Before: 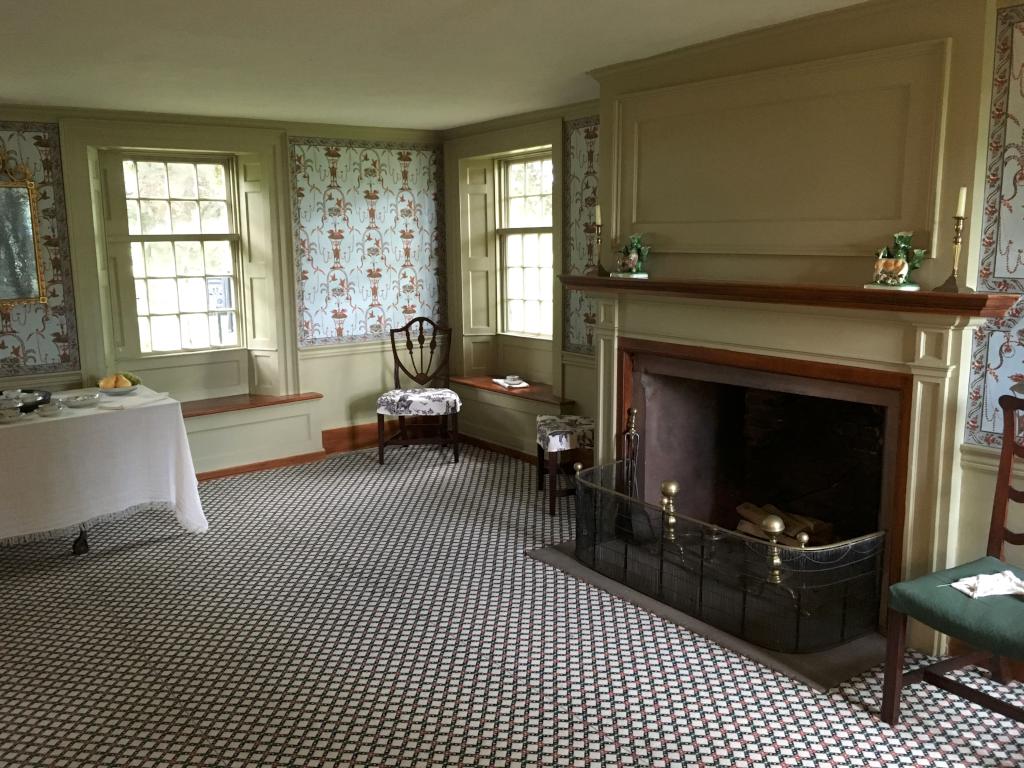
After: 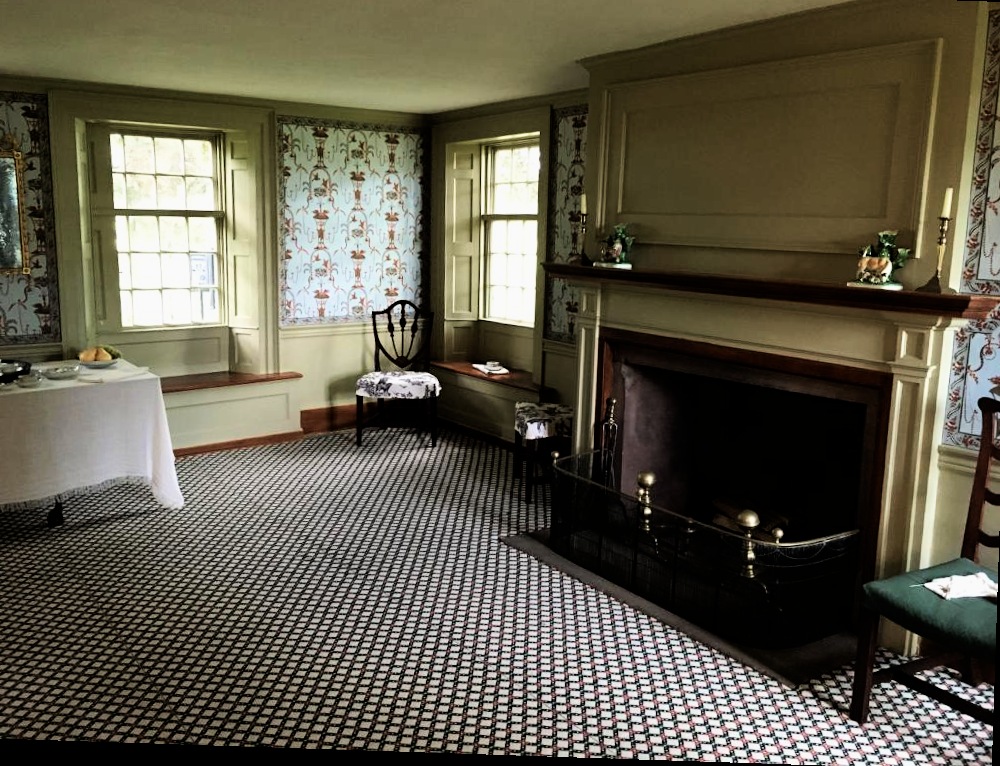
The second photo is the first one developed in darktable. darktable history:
crop and rotate: angle -1.87°, left 3.151%, top 3.871%, right 1.388%, bottom 0.503%
exposure: compensate highlight preservation false
velvia: on, module defaults
tone equalizer: edges refinement/feathering 500, mask exposure compensation -1.57 EV, preserve details no
filmic rgb: black relative exposure -5.31 EV, white relative exposure 2.88 EV, threshold 3 EV, dynamic range scaling -37.74%, hardness 4.01, contrast 1.61, highlights saturation mix -0.564%, enable highlight reconstruction true
